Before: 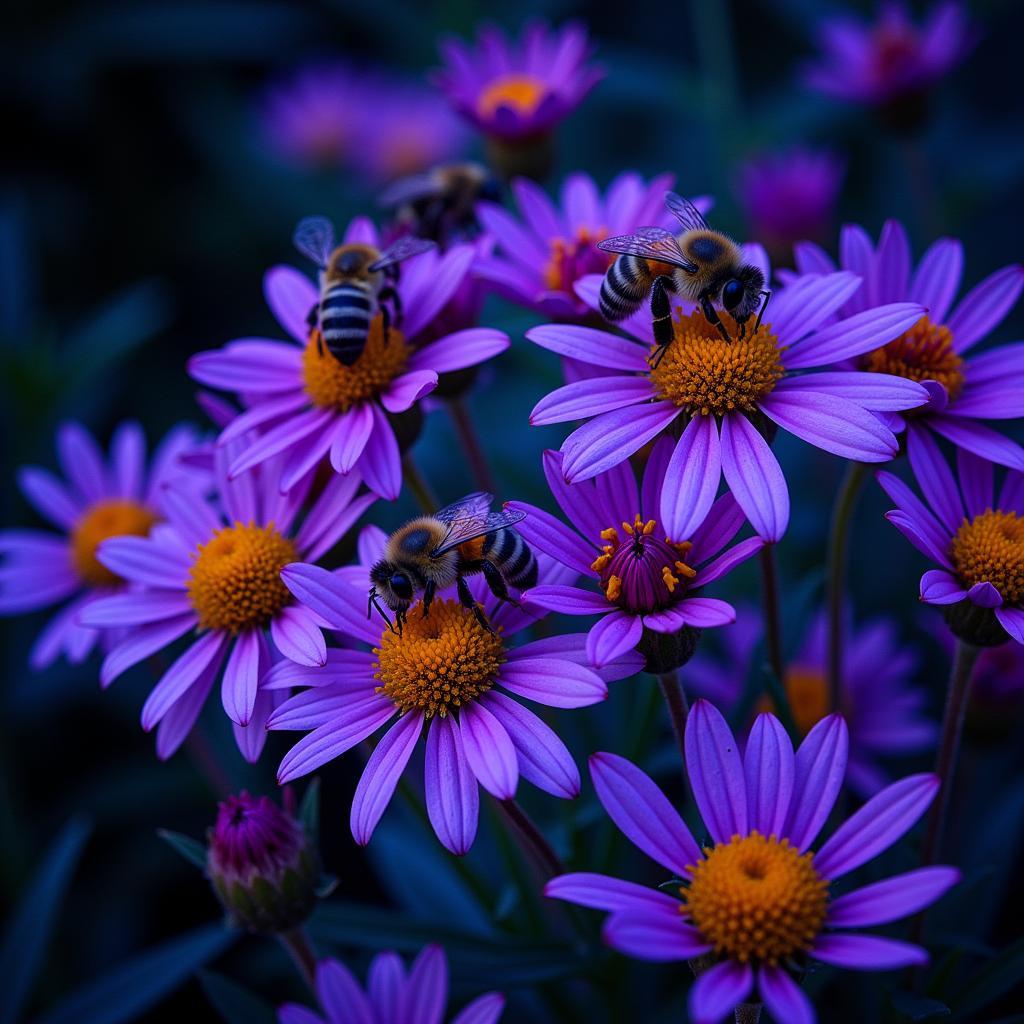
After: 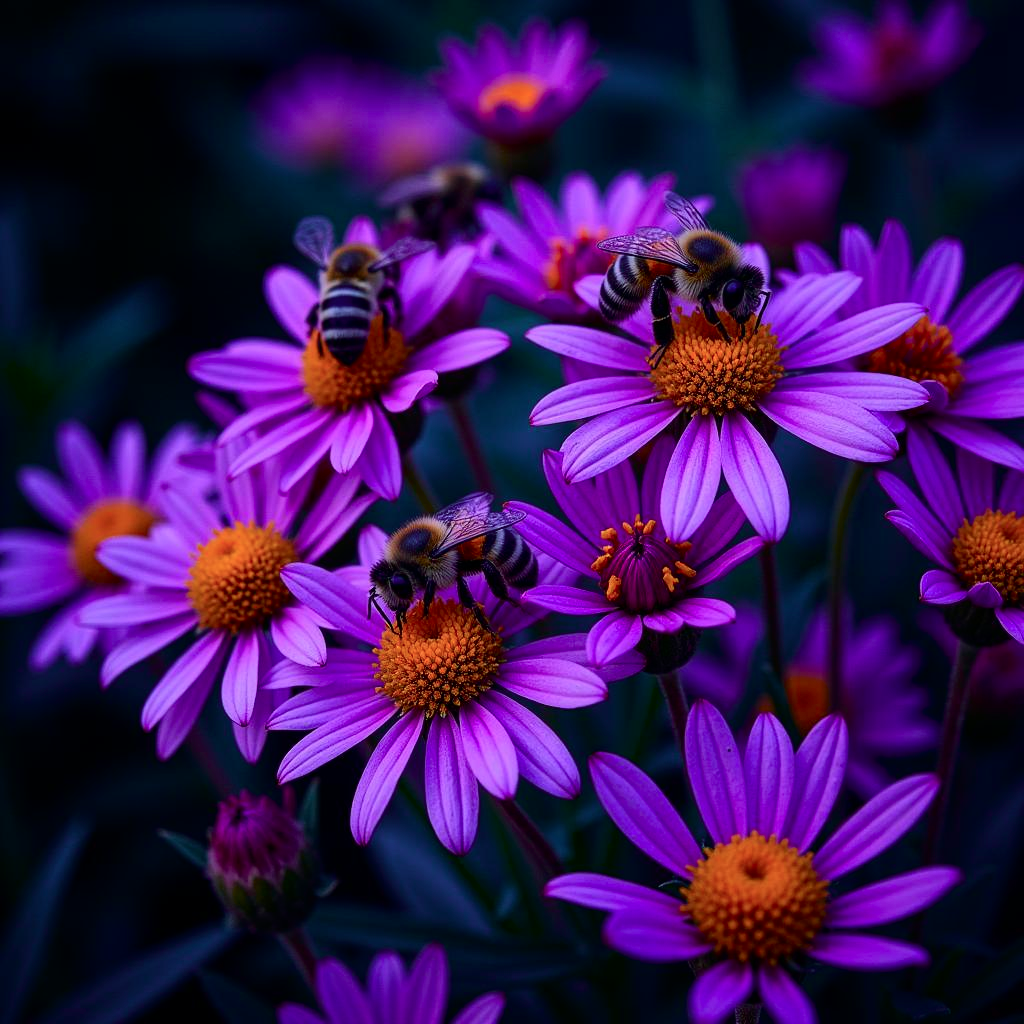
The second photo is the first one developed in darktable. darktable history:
tone curve: curves: ch0 [(0, 0) (0.058, 0.027) (0.214, 0.183) (0.304, 0.288) (0.51, 0.549) (0.658, 0.7) (0.741, 0.775) (0.844, 0.866) (0.986, 0.957)]; ch1 [(0, 0) (0.172, 0.123) (0.312, 0.296) (0.437, 0.429) (0.471, 0.469) (0.502, 0.5) (0.513, 0.515) (0.572, 0.603) (0.617, 0.653) (0.68, 0.724) (0.889, 0.924) (1, 1)]; ch2 [(0, 0) (0.411, 0.424) (0.489, 0.49) (0.502, 0.5) (0.517, 0.519) (0.549, 0.578) (0.604, 0.628) (0.693, 0.686) (1, 1)], color space Lab, independent channels, preserve colors none
